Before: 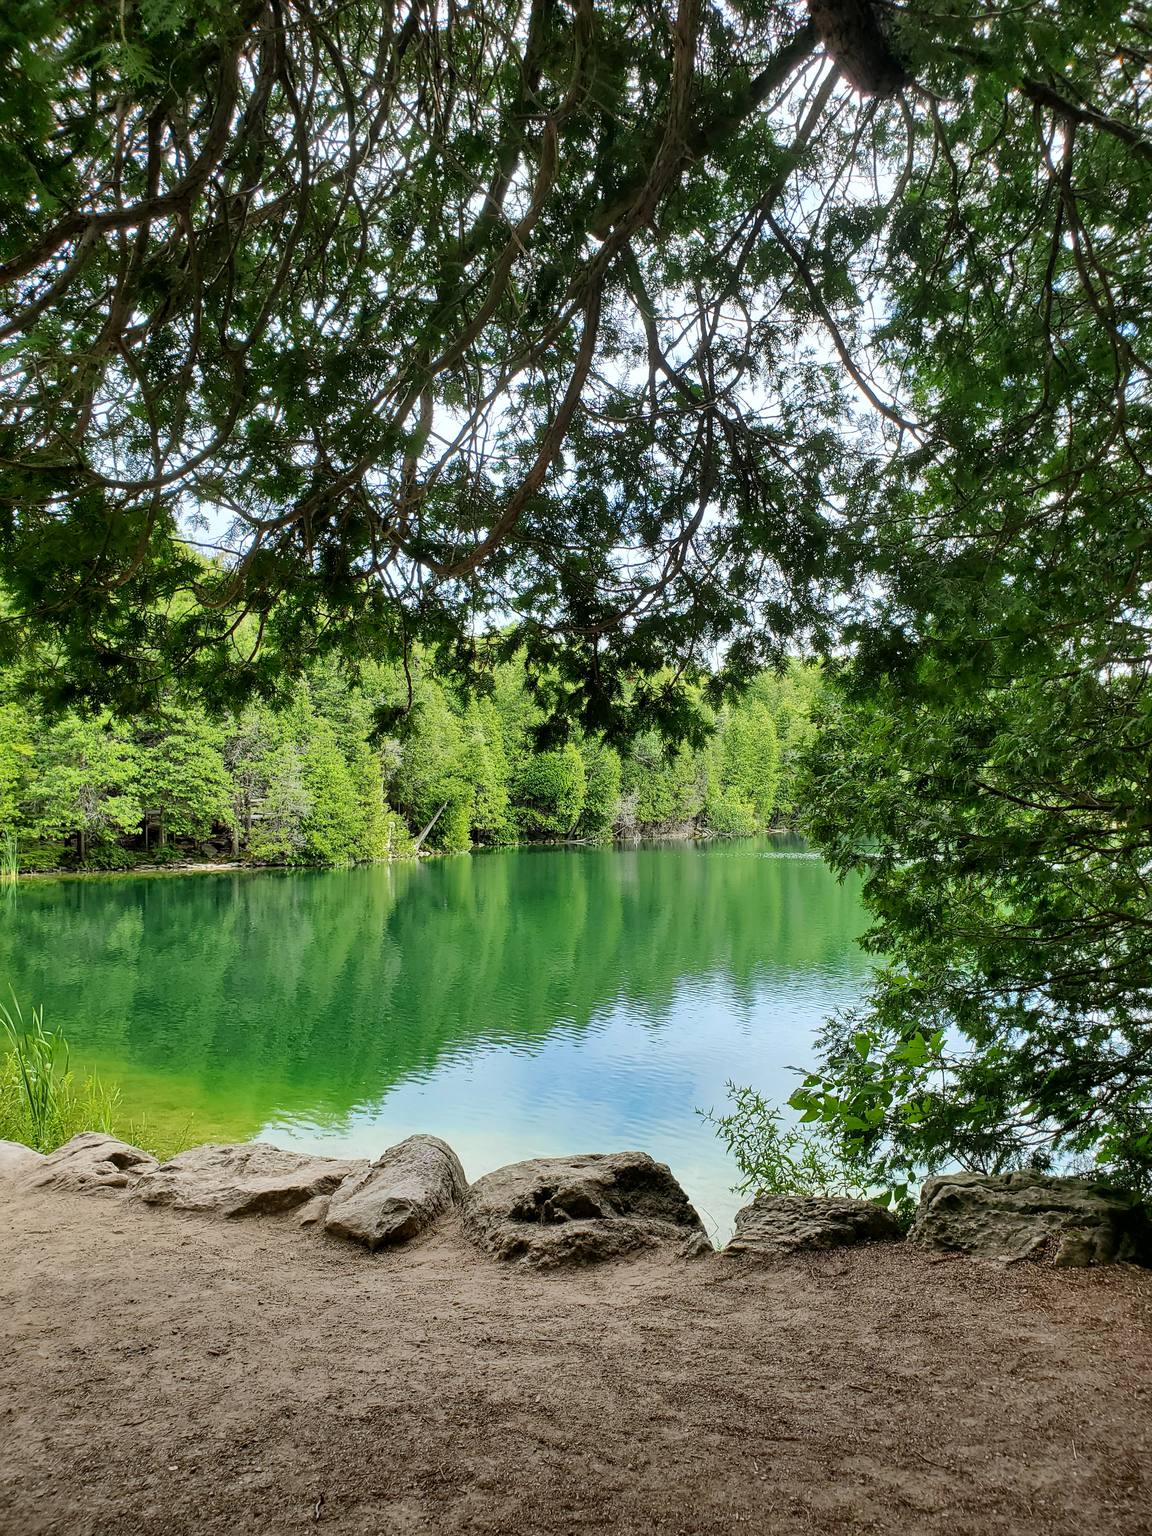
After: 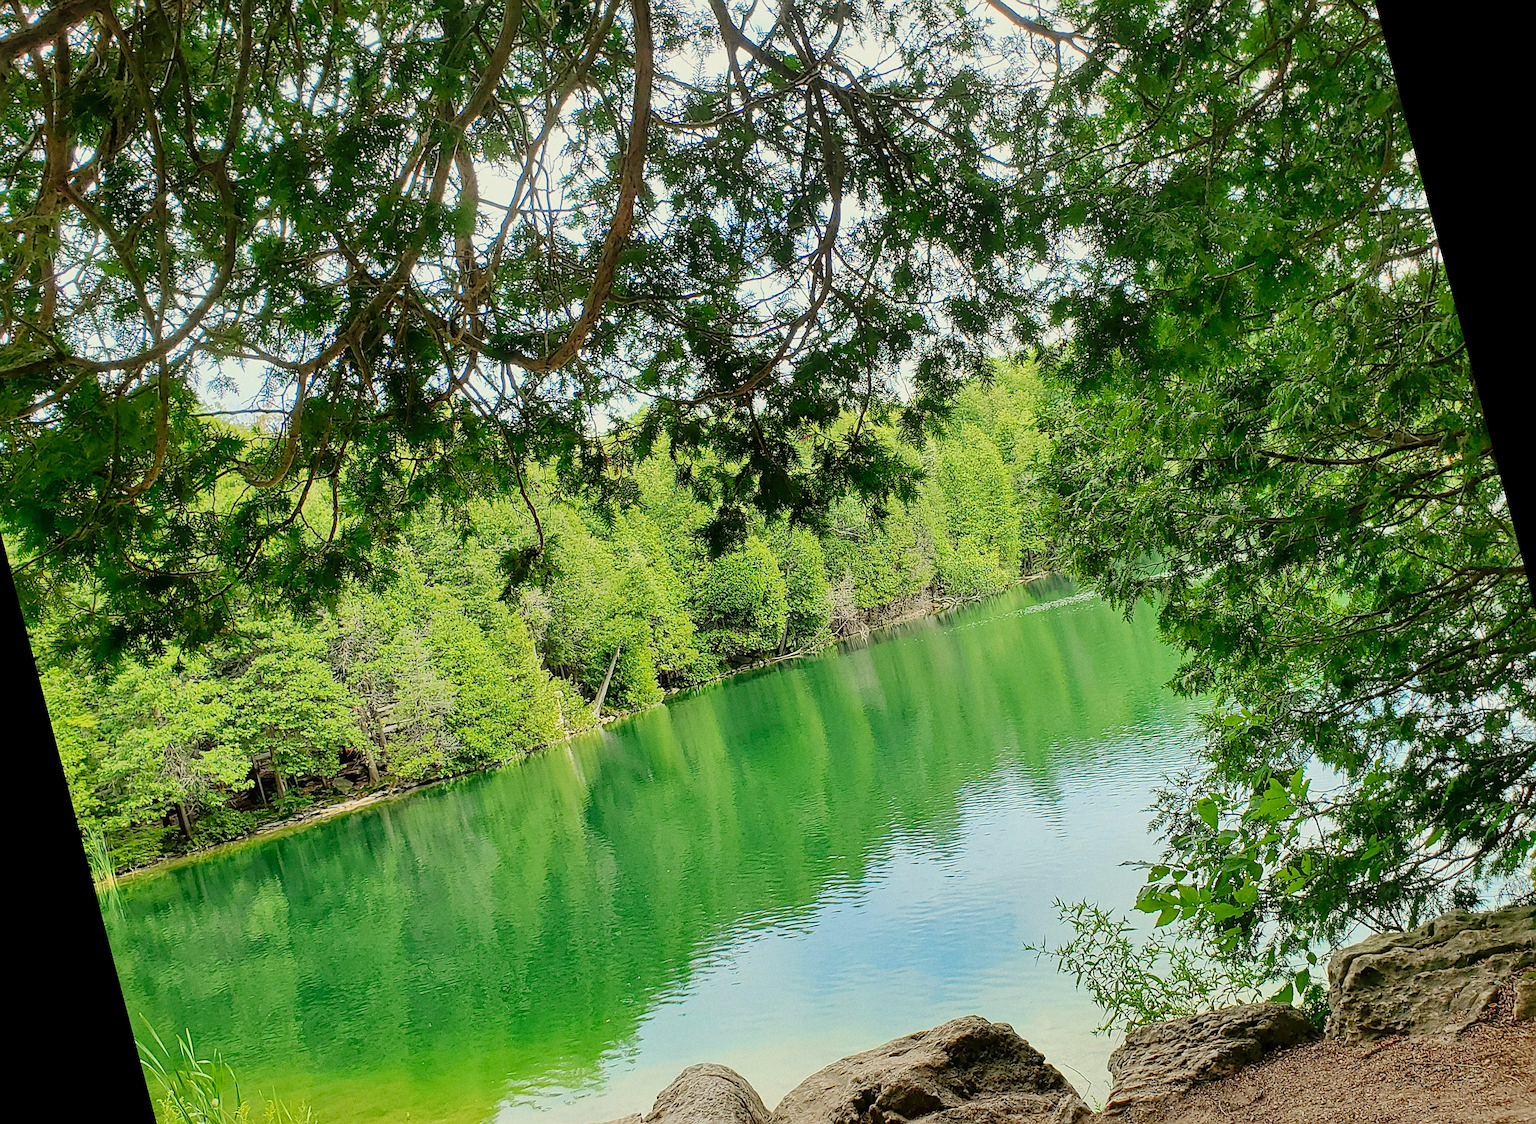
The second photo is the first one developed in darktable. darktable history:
levels: levels [0, 0.397, 0.955]
sharpen: on, module defaults
base curve: exposure shift 0, preserve colors none
rotate and perspective: rotation -14.8°, crop left 0.1, crop right 0.903, crop top 0.25, crop bottom 0.748
white balance: red 1.029, blue 0.92
grain: coarseness 0.47 ISO
exposure: exposure -0.582 EV, compensate highlight preservation false
